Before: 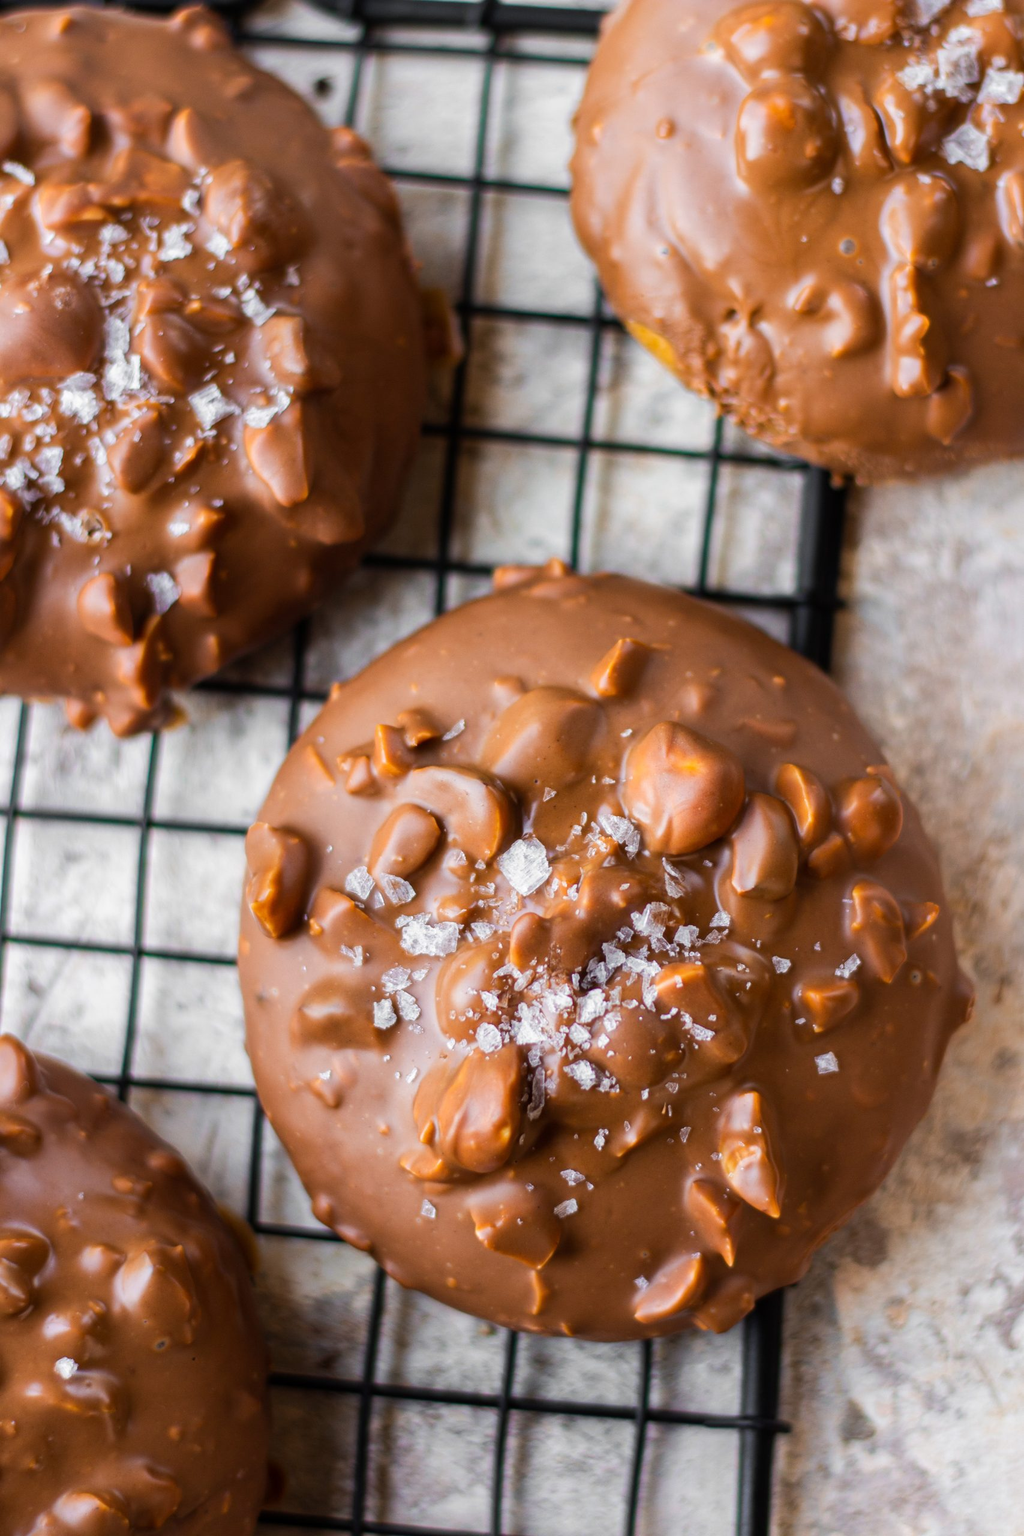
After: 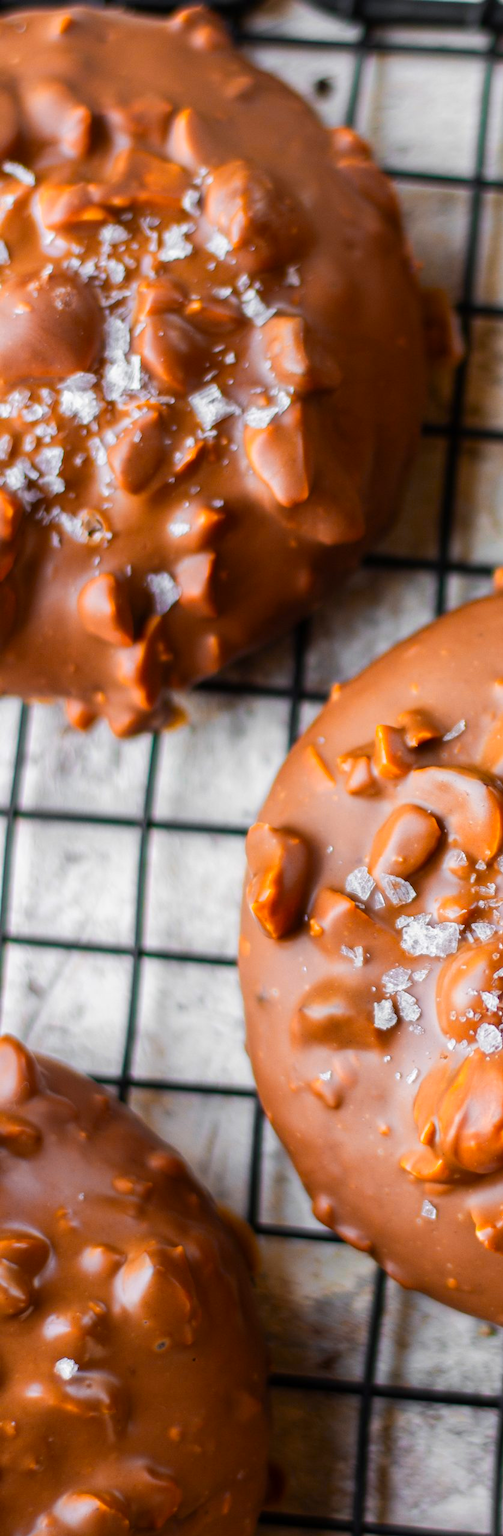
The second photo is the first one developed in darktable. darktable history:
crop and rotate: left 0%, top 0%, right 50.845%
color zones: curves: ch0 [(0.224, 0.526) (0.75, 0.5)]; ch1 [(0.055, 0.526) (0.224, 0.761) (0.377, 0.526) (0.75, 0.5)]
